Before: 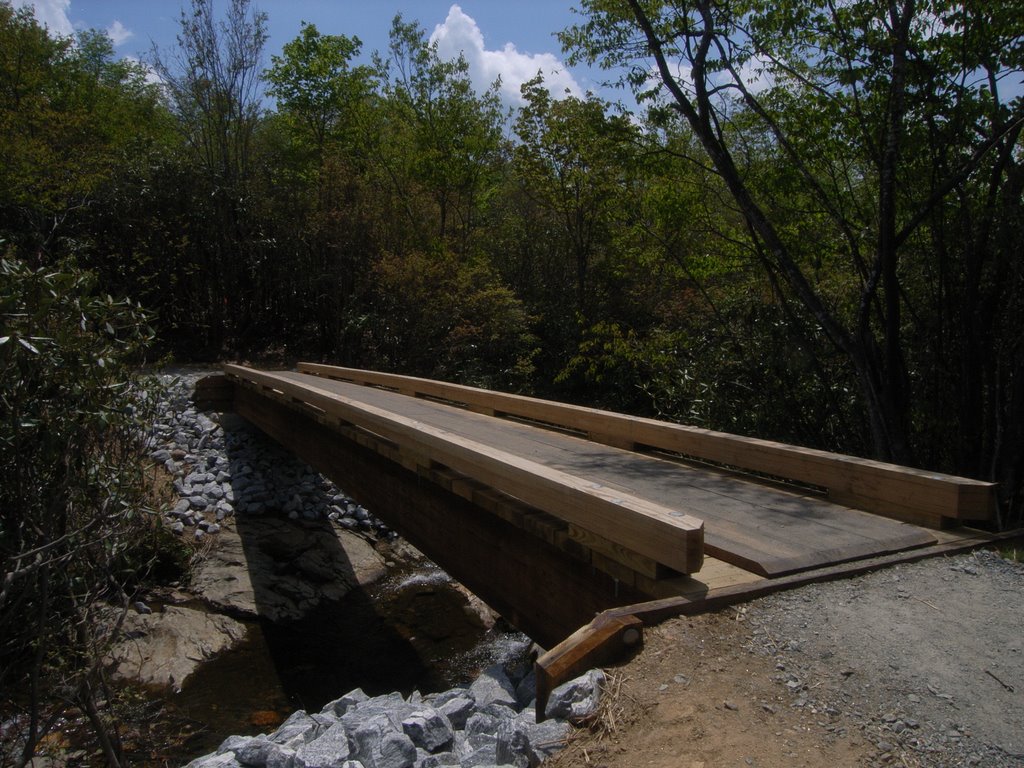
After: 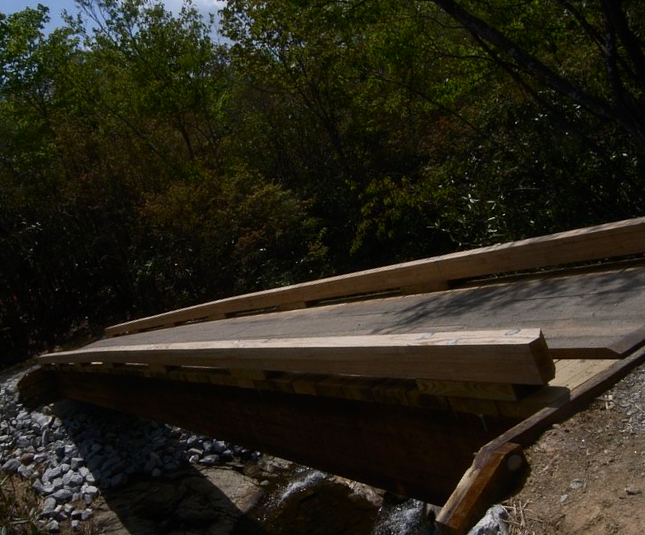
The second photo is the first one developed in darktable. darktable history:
crop and rotate: angle 21.38°, left 6.928%, right 3.778%, bottom 1.097%
contrast brightness saturation: contrast 0.22
